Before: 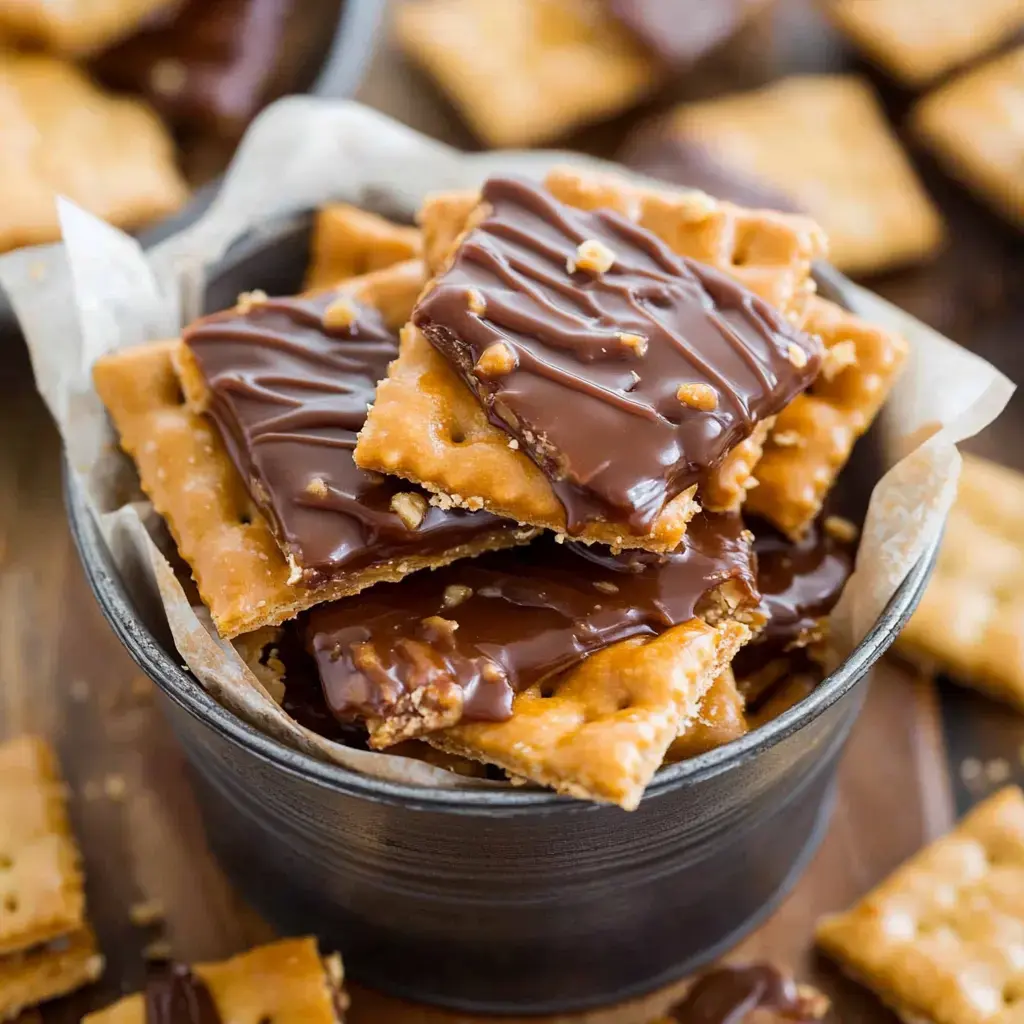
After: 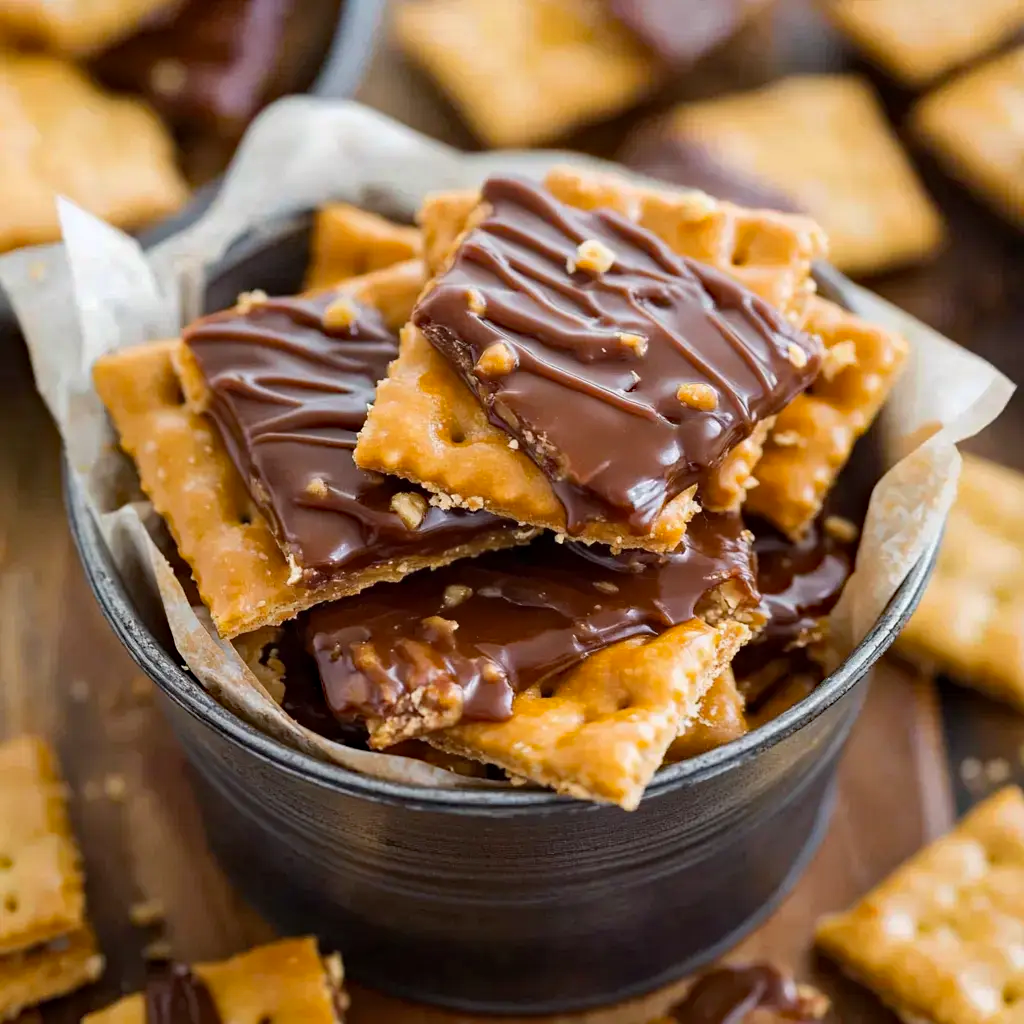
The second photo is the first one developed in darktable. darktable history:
haze removal: strength 0.278, distance 0.247, adaptive false
